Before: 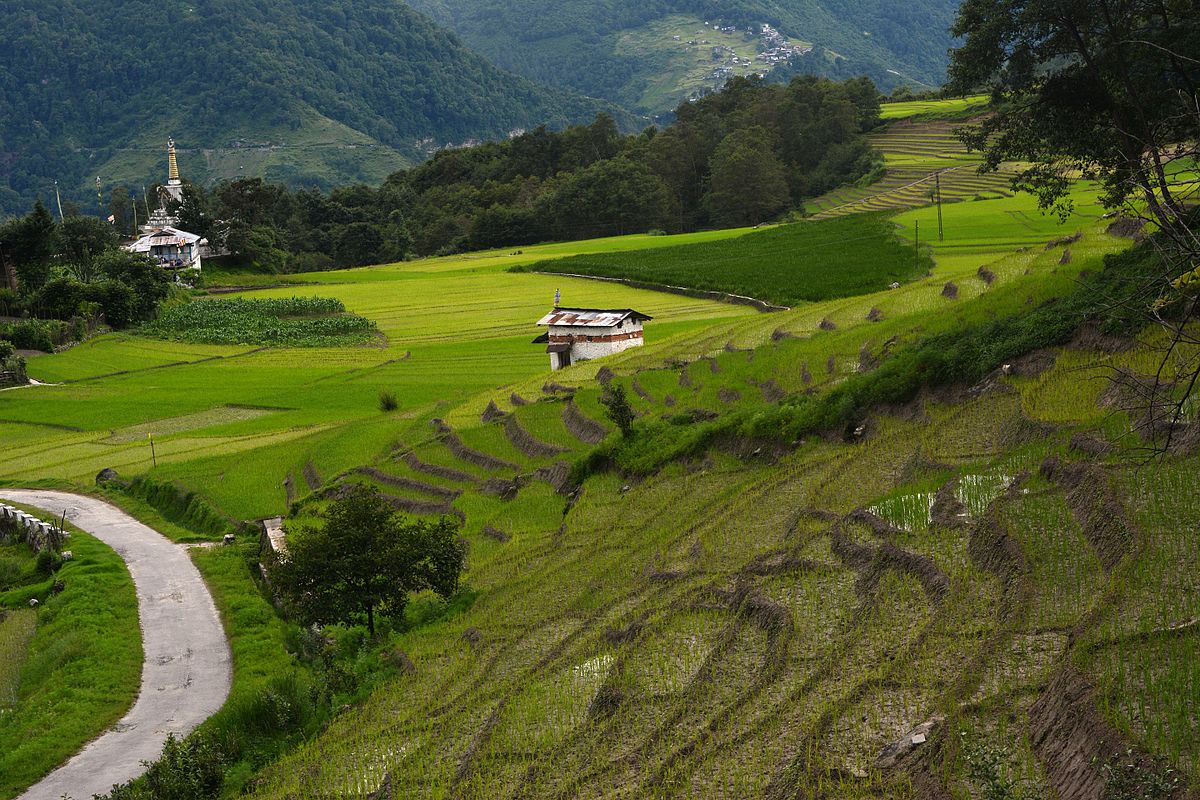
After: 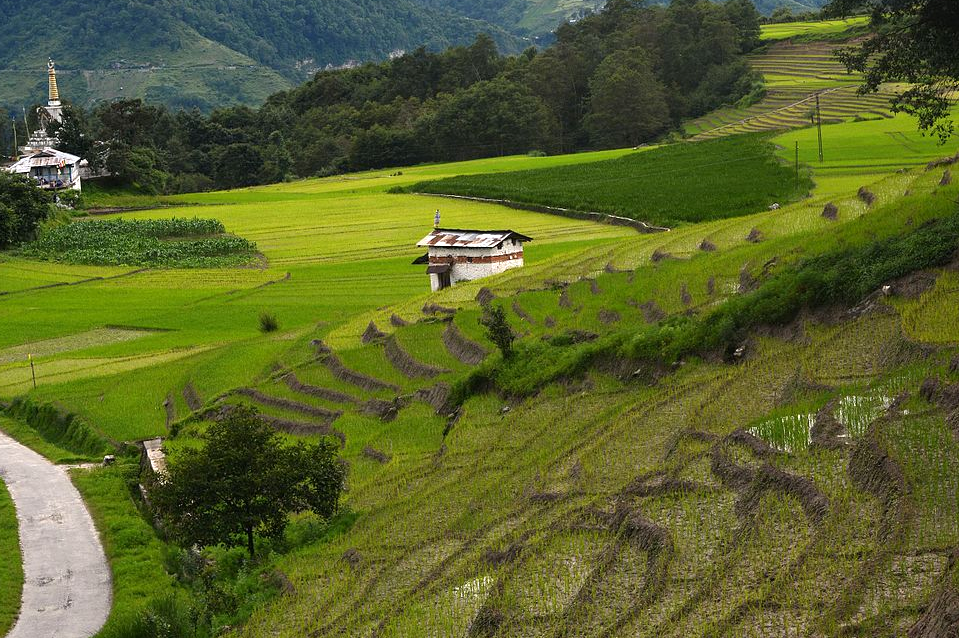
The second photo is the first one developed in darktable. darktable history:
exposure: exposure 0.263 EV, compensate exposure bias true, compensate highlight preservation false
tone equalizer: on, module defaults
crop and rotate: left 10.031%, top 10.021%, right 9.992%, bottom 10.207%
